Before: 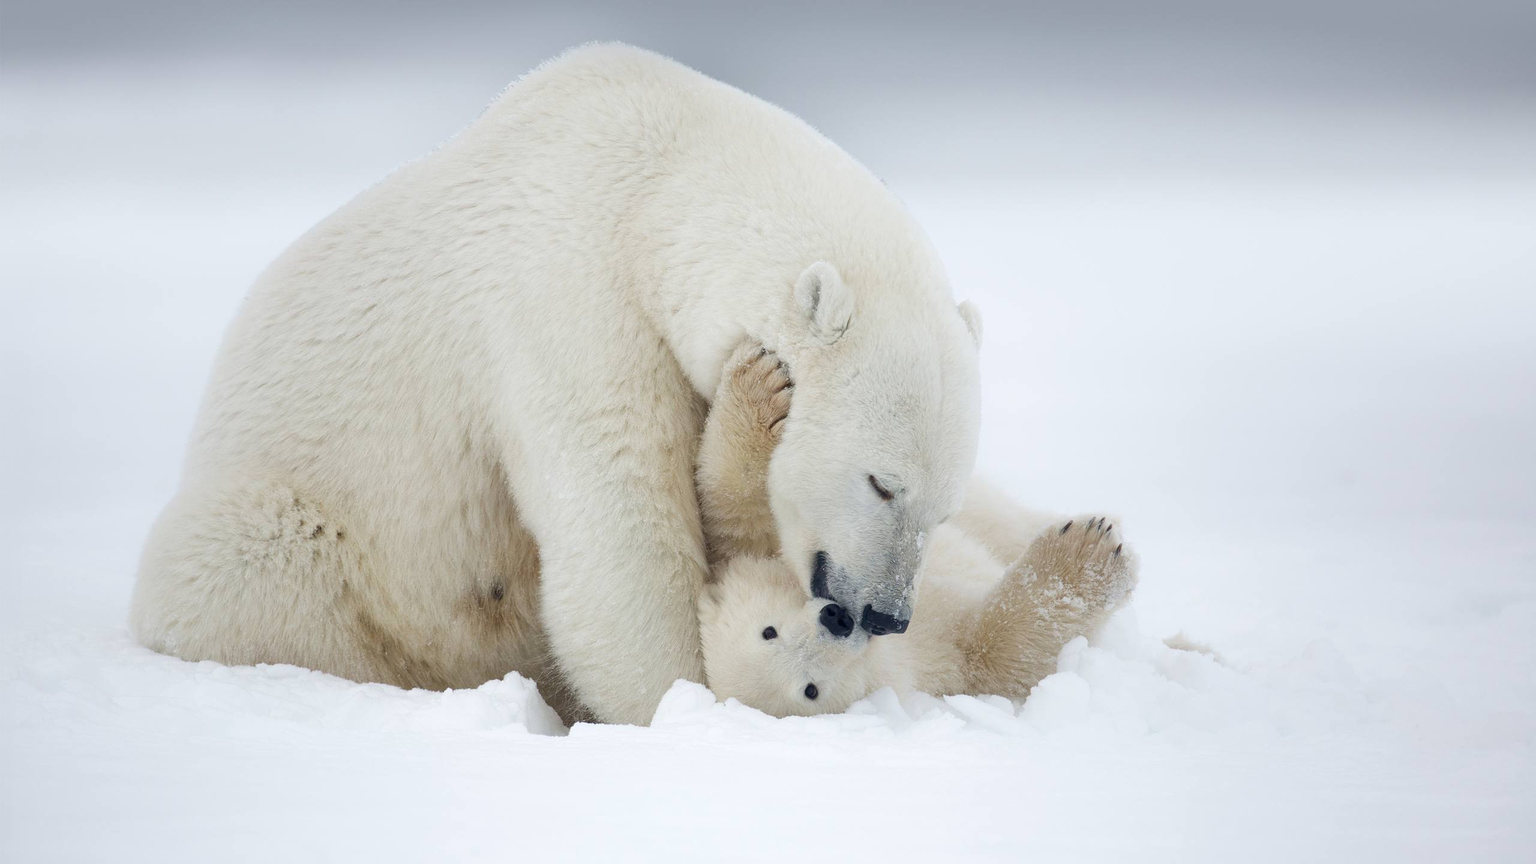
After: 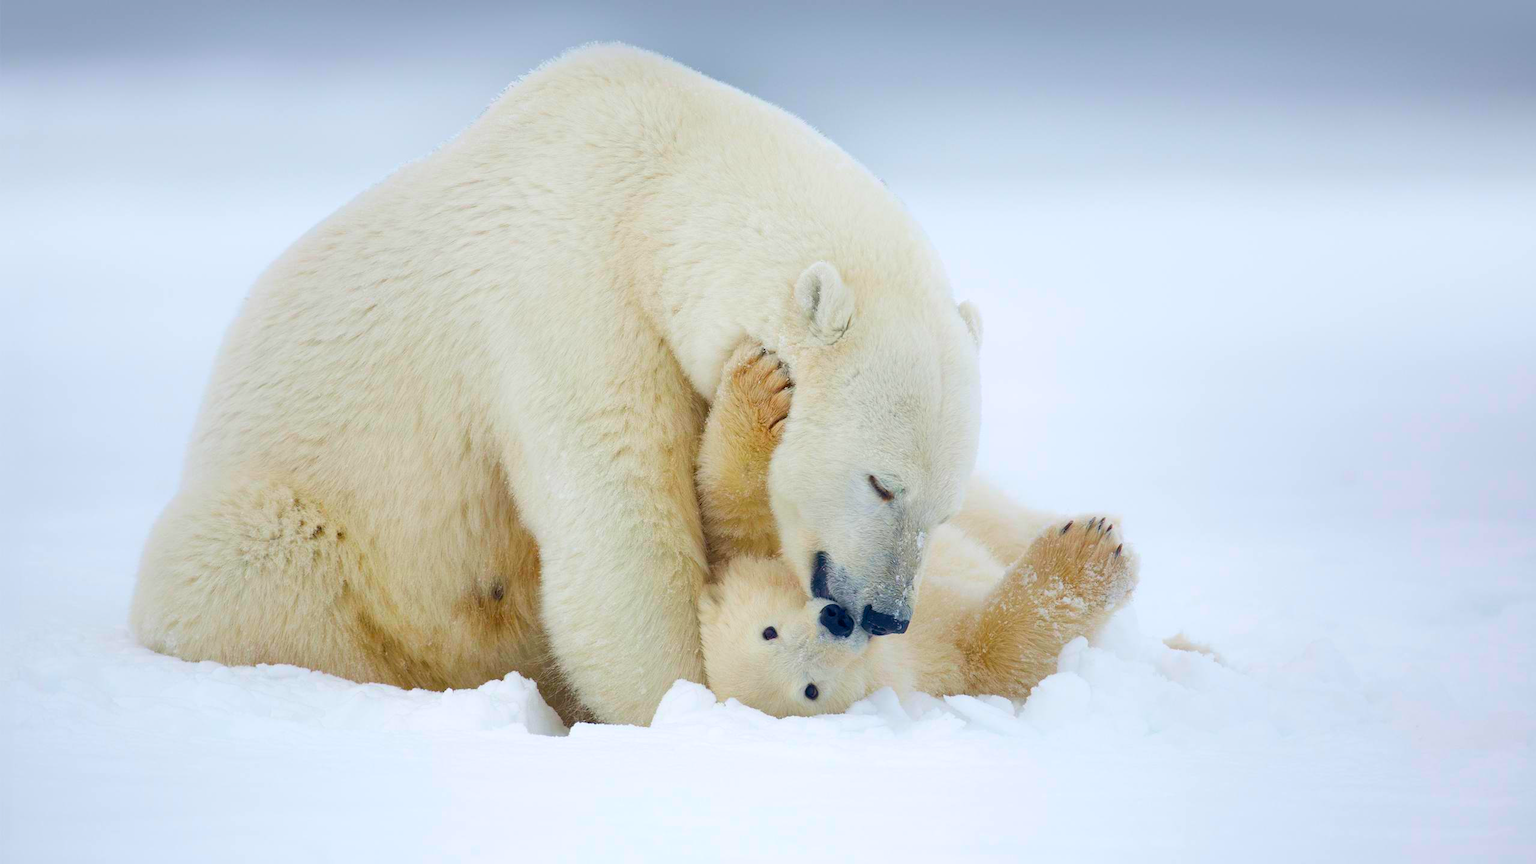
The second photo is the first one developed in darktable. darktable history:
color correction: saturation 2.15
tone equalizer: on, module defaults
